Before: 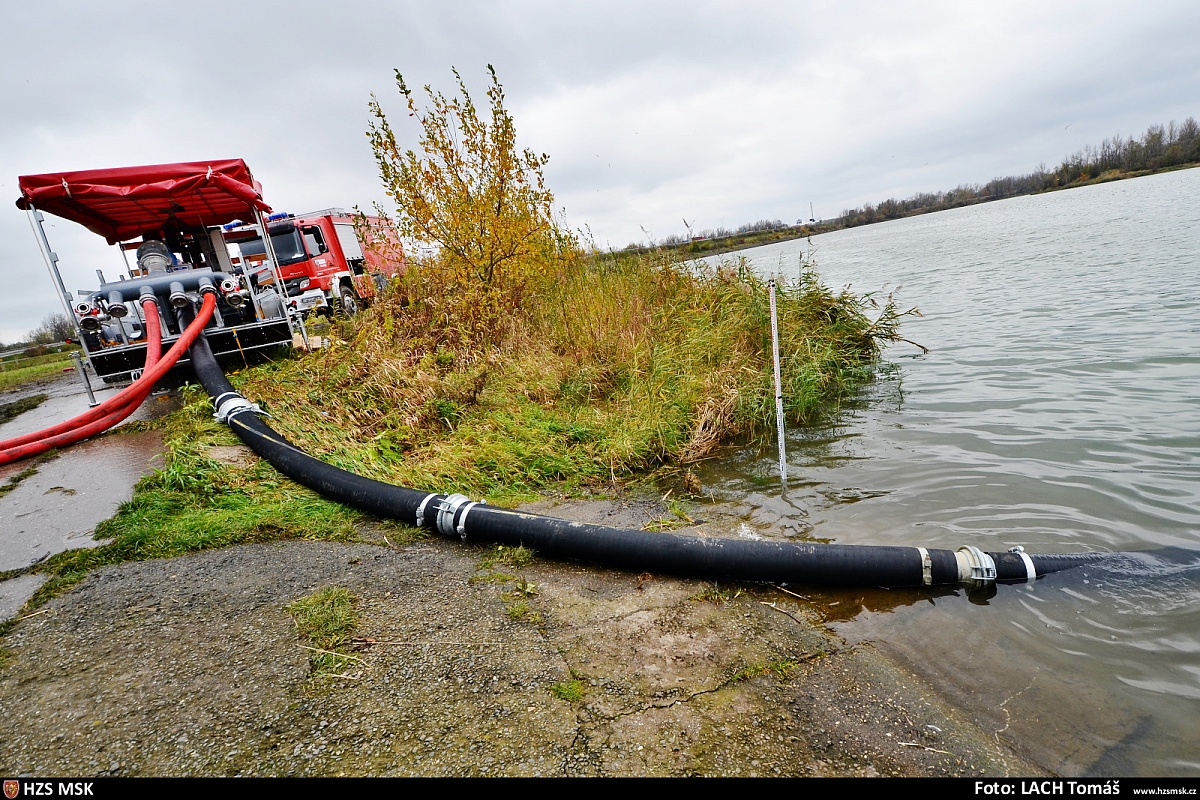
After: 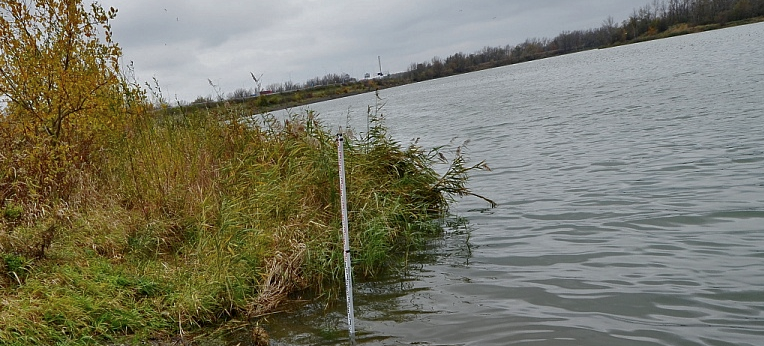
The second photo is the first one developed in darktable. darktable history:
tone curve: curves: ch0 [(0, 0) (0.91, 0.76) (0.997, 0.913)], color space Lab, linked channels, preserve colors none
crop: left 36.005%, top 18.293%, right 0.31%, bottom 38.444%
white balance: red 0.986, blue 1.01
